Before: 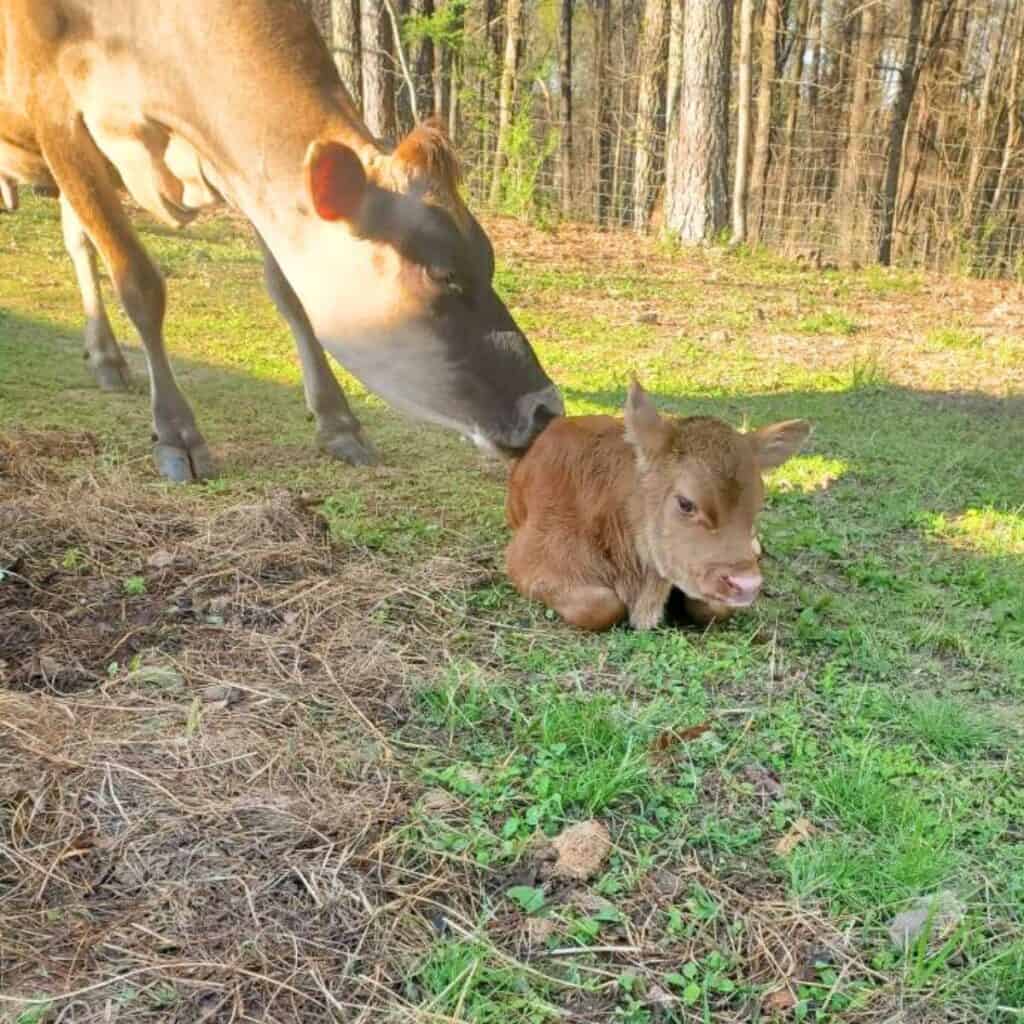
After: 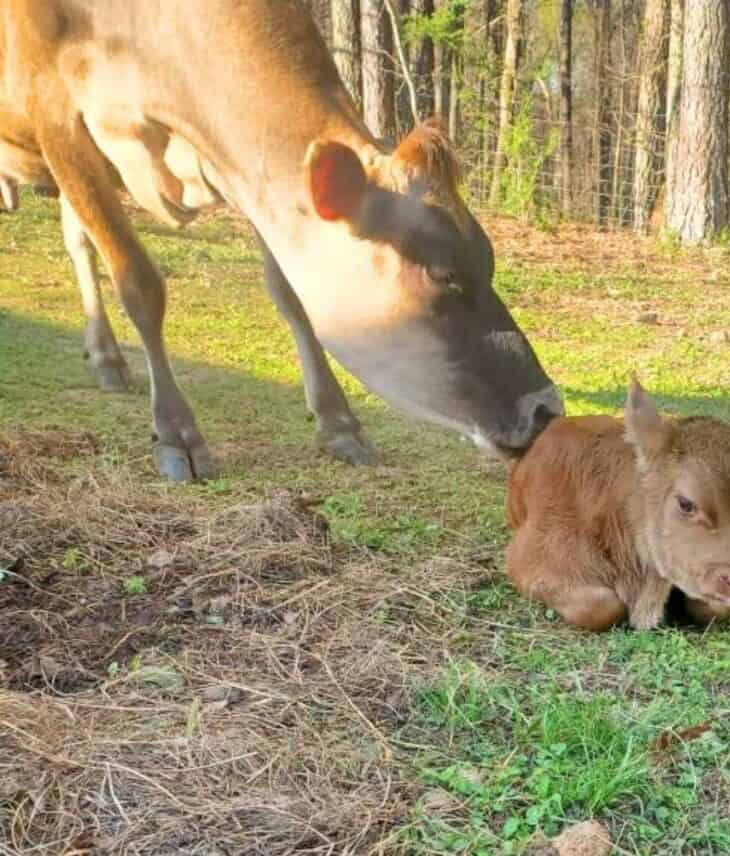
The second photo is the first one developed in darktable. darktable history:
crop: right 28.627%, bottom 16.345%
